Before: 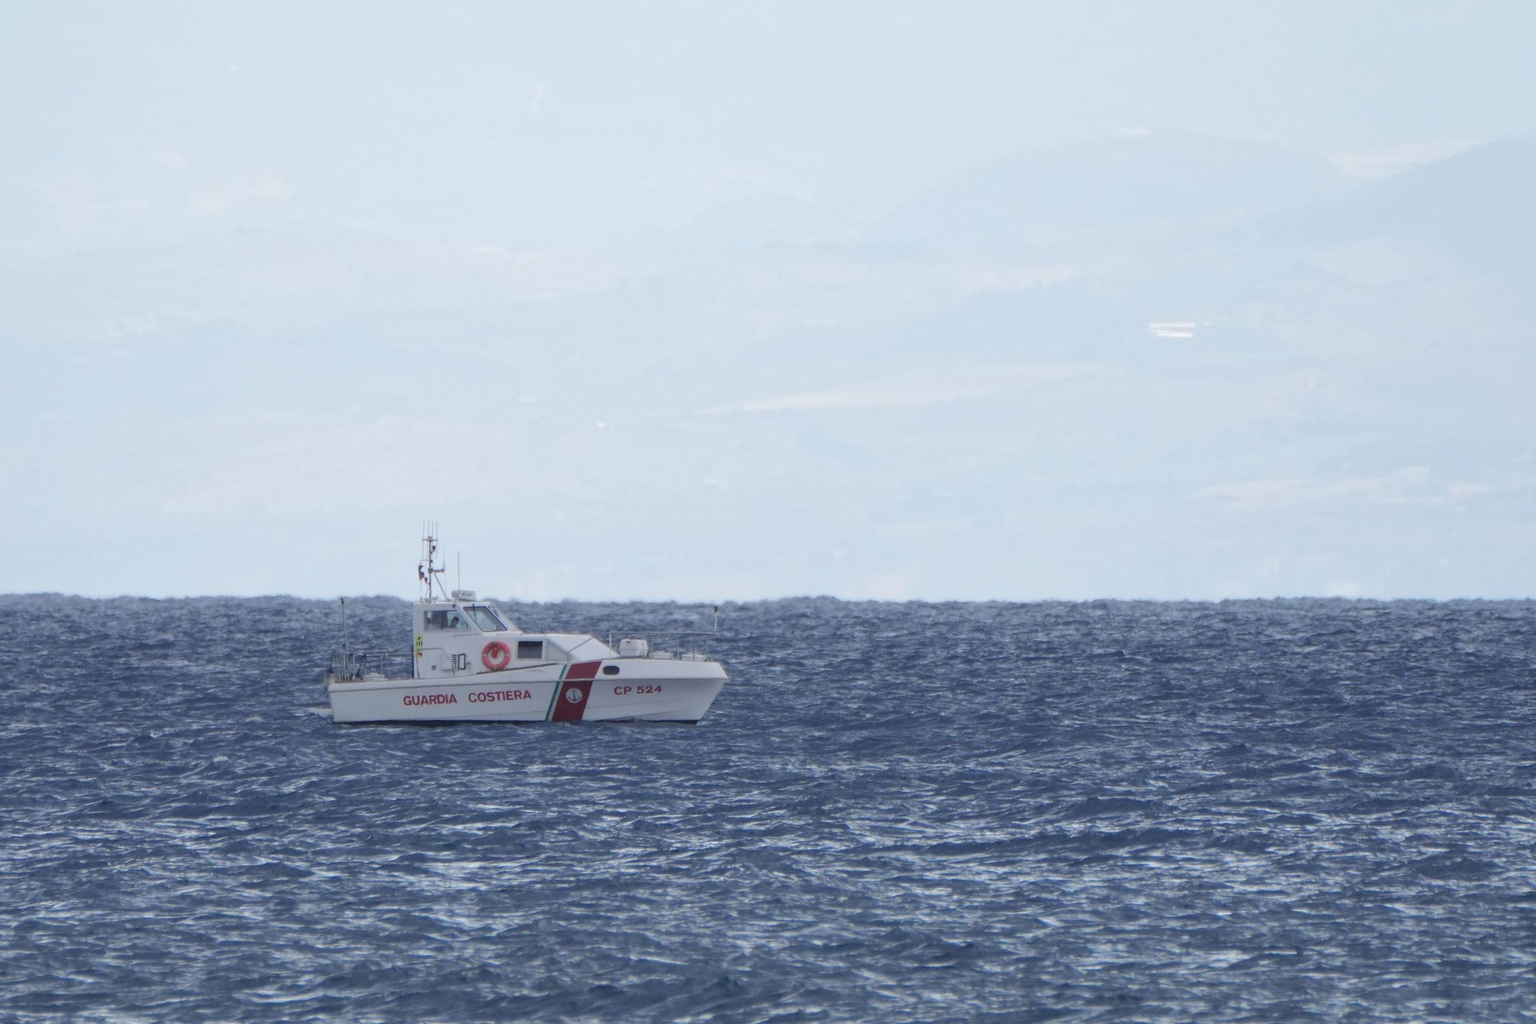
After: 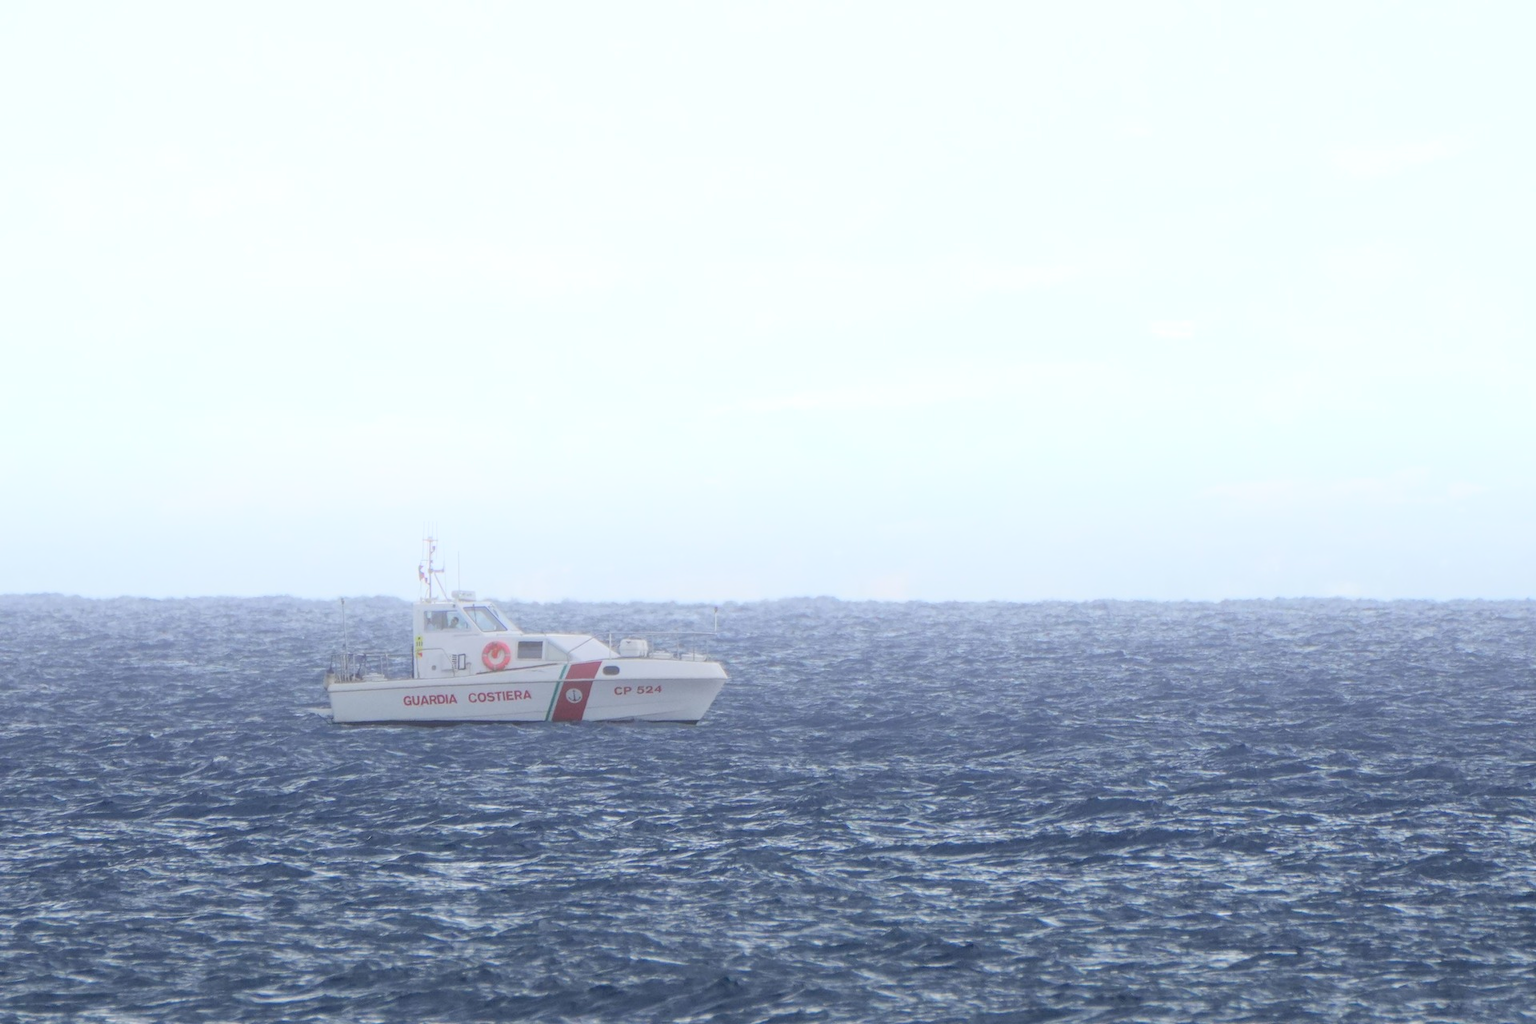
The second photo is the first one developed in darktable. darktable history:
bloom: size 38%, threshold 95%, strength 30%
local contrast: detail 110%
